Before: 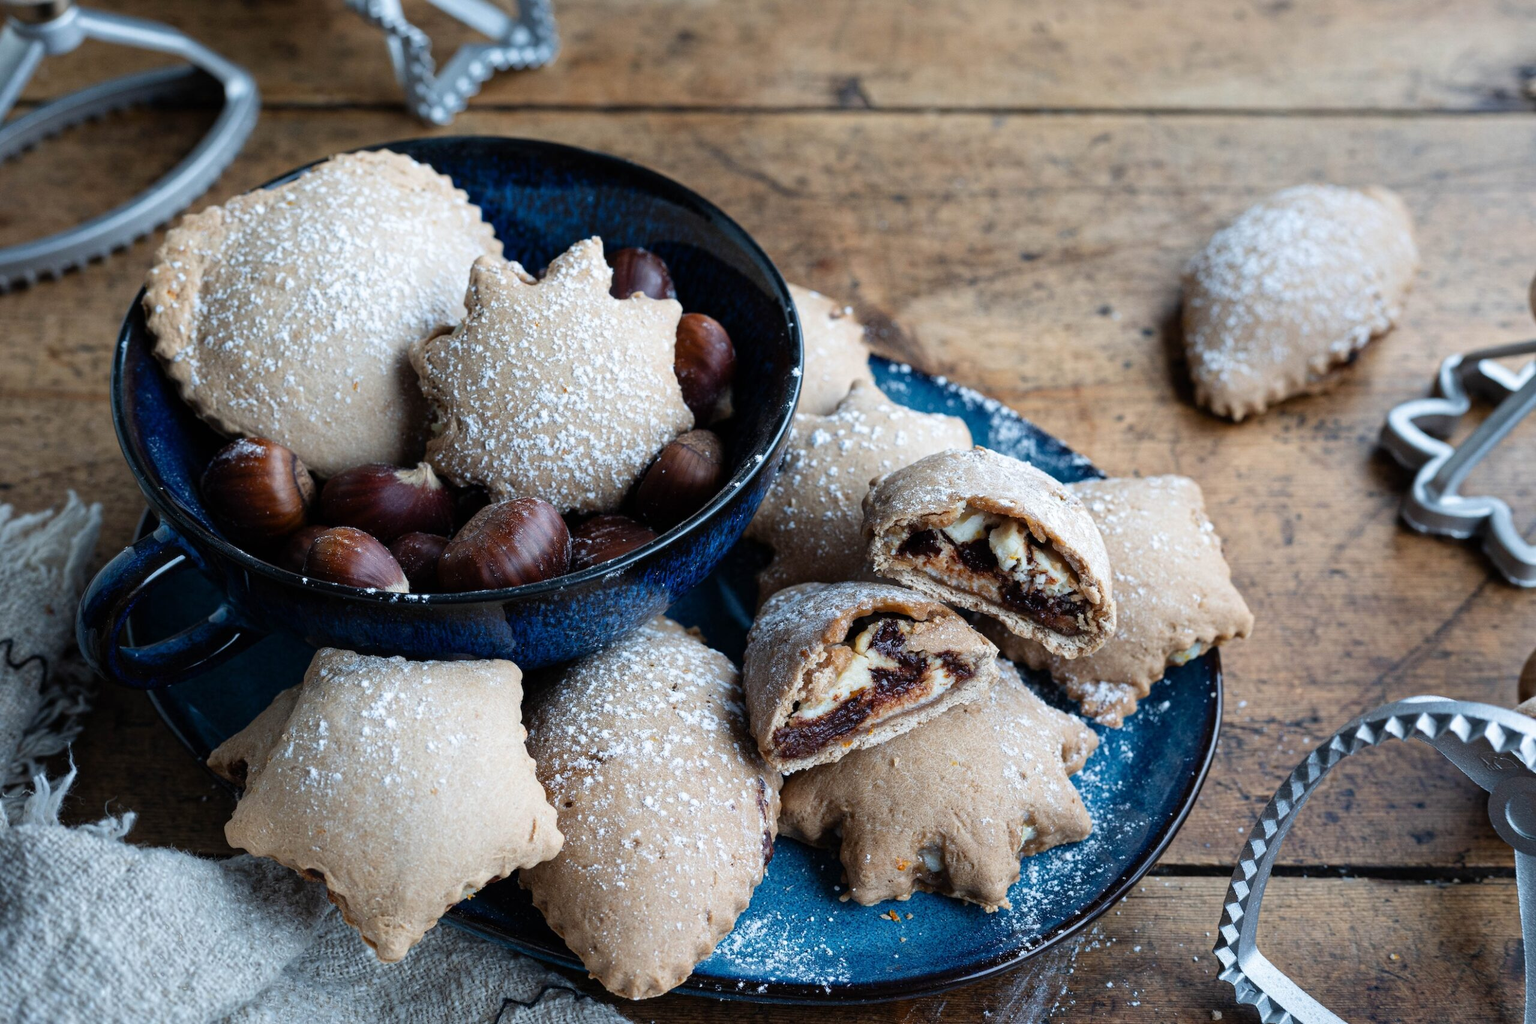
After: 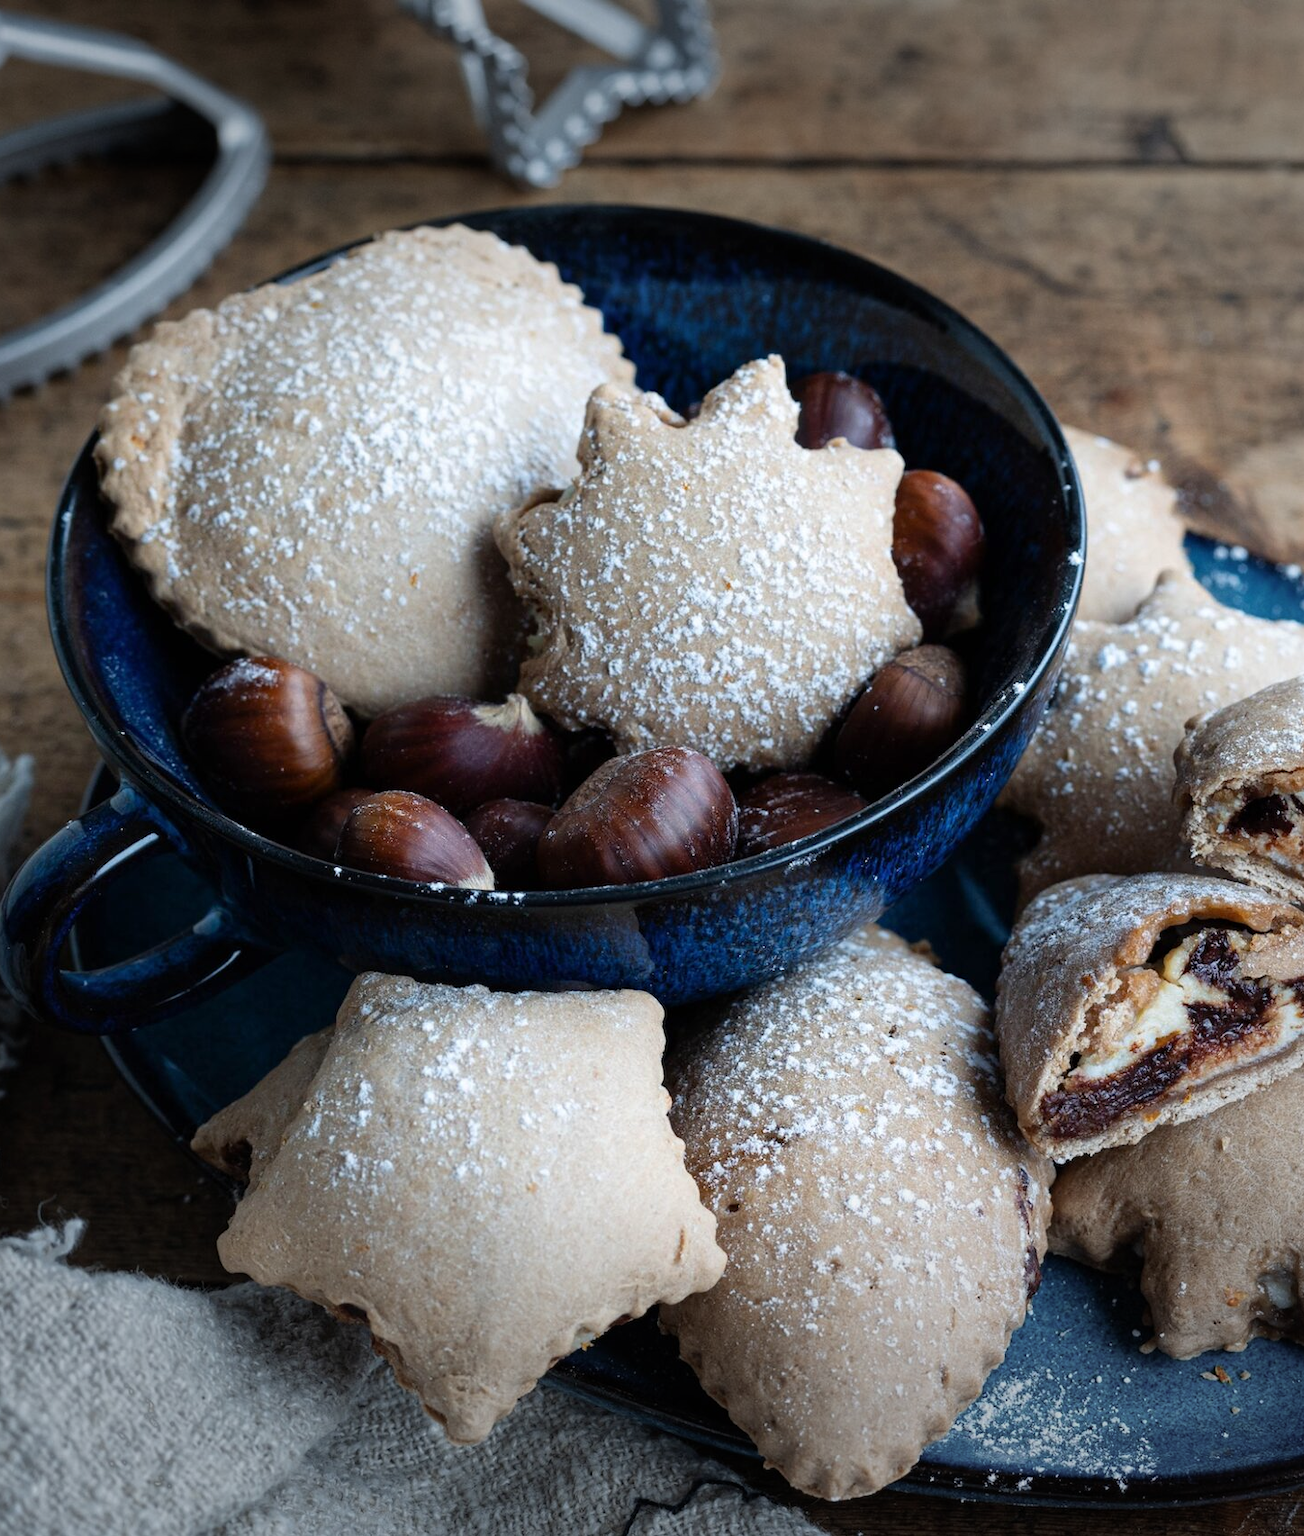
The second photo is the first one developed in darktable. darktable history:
vignetting: fall-off start 79.14%, brightness -0.413, saturation -0.31, width/height ratio 1.327, unbound false
crop: left 5.208%, right 38.173%
